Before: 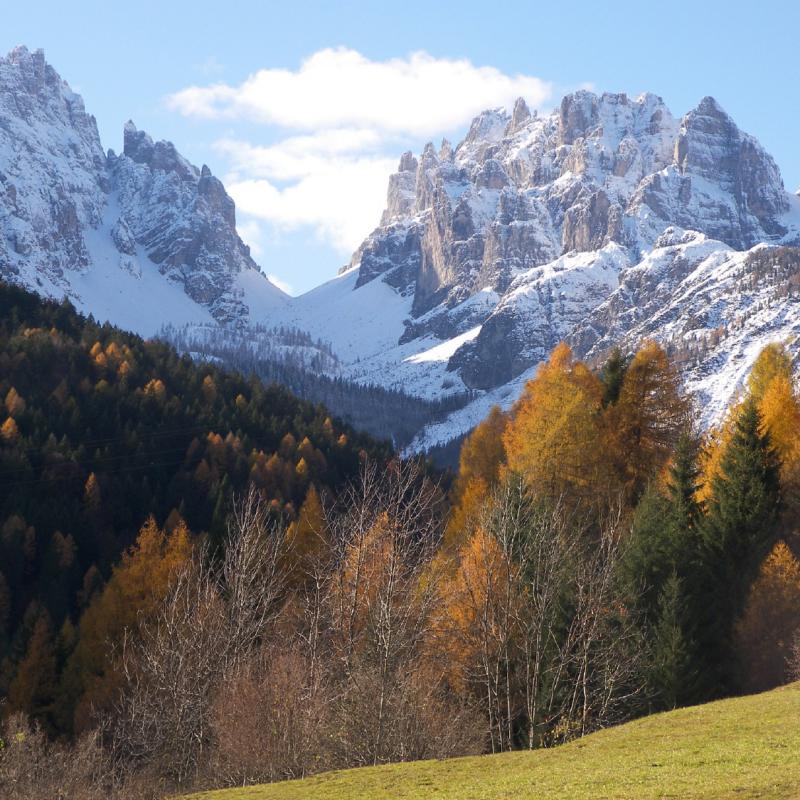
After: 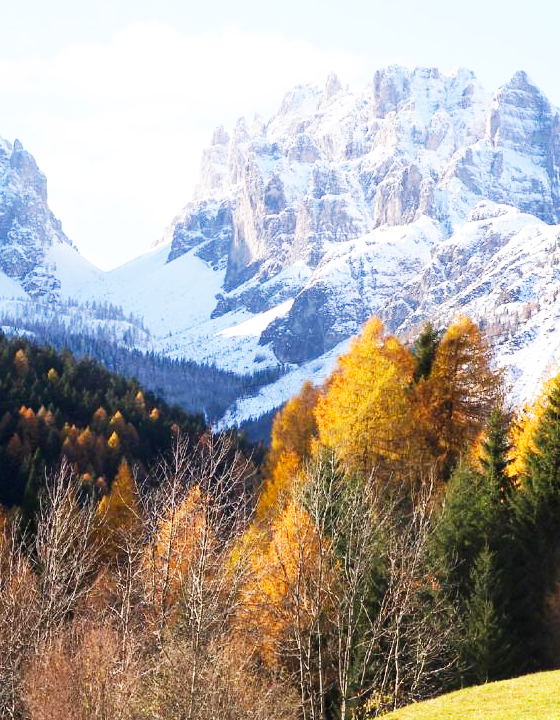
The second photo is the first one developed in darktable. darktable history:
base curve: curves: ch0 [(0, 0) (0.007, 0.004) (0.027, 0.03) (0.046, 0.07) (0.207, 0.54) (0.442, 0.872) (0.673, 0.972) (1, 1)], preserve colors none
crop and rotate: left 23.595%, top 3.282%, right 6.395%, bottom 6.685%
